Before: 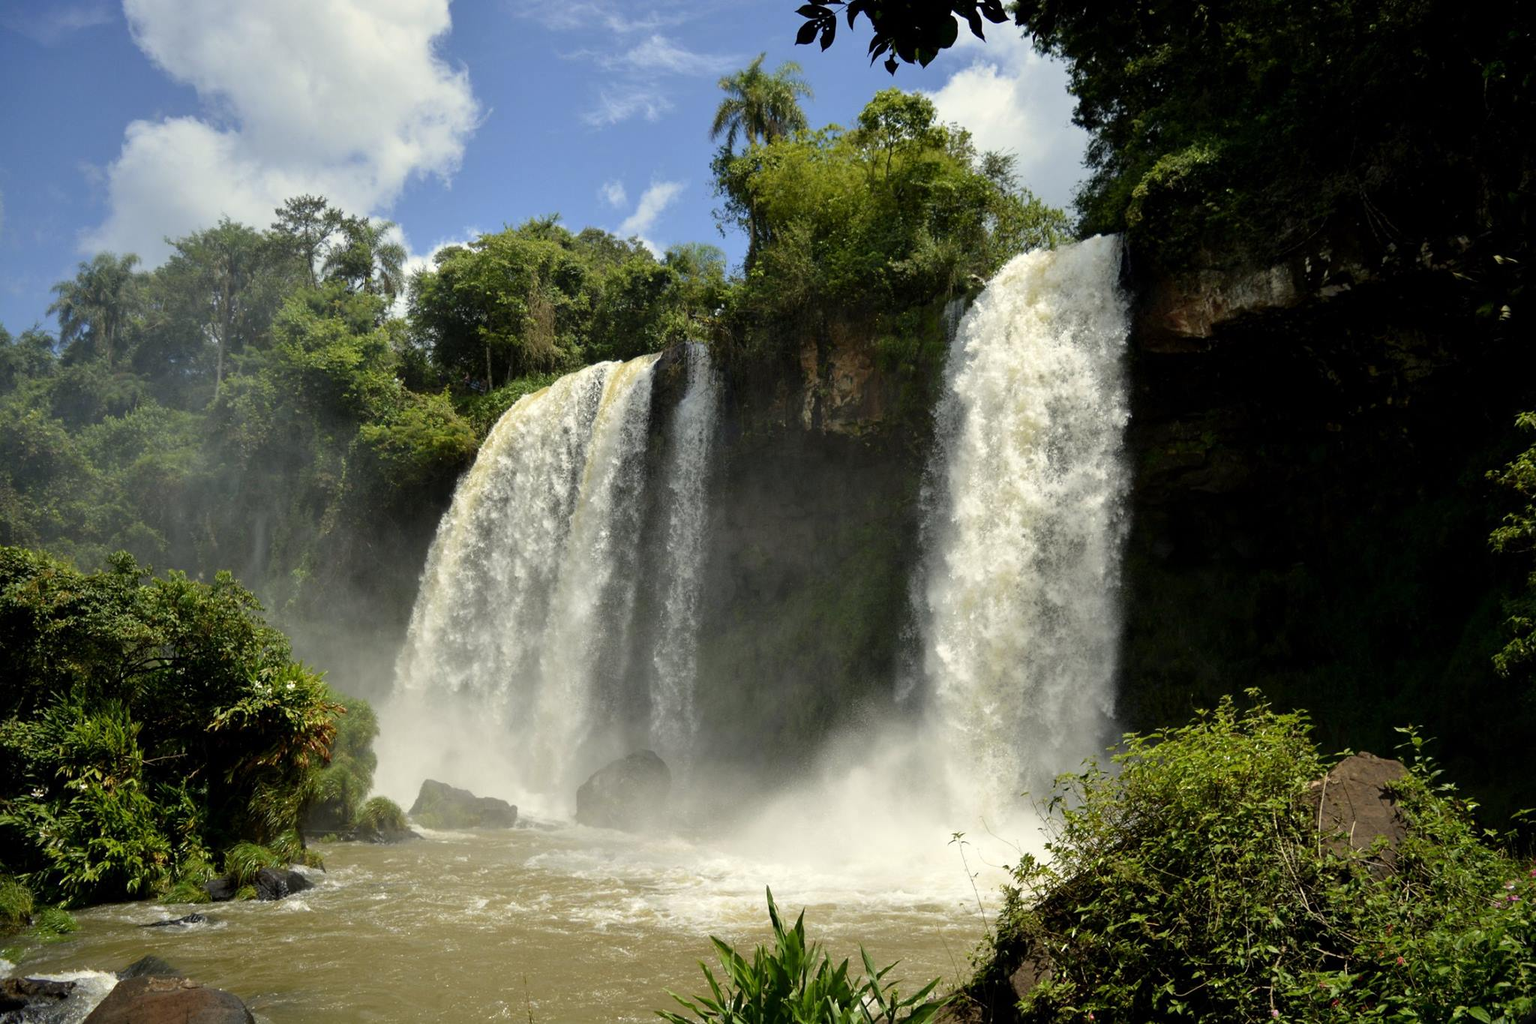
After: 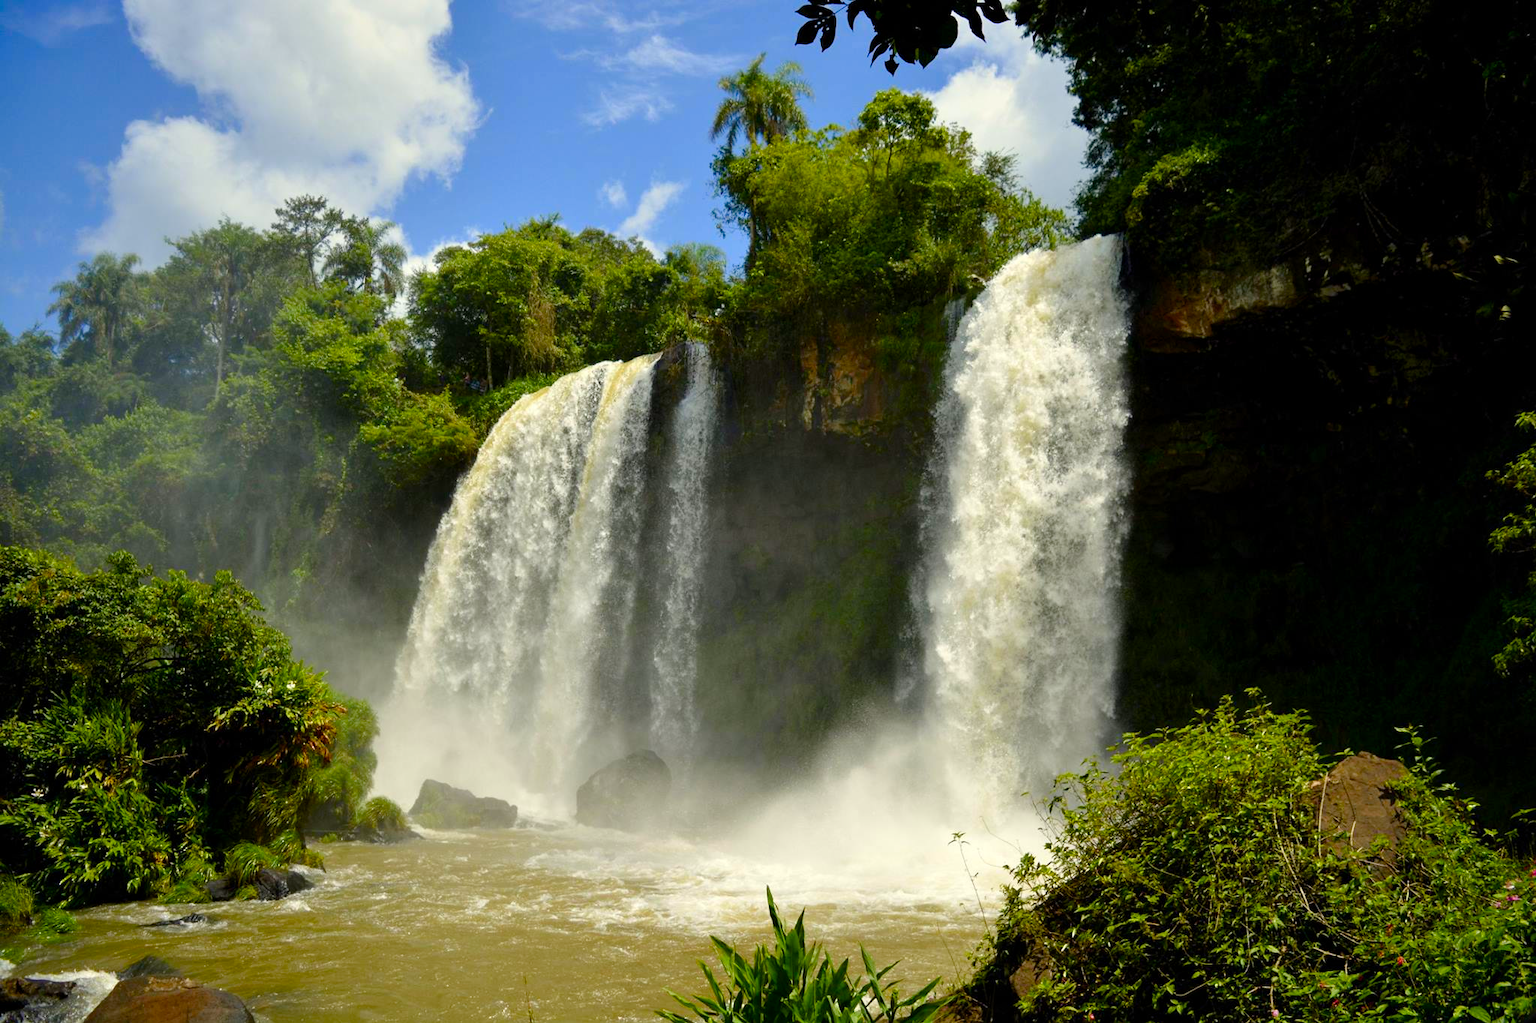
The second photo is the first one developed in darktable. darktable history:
contrast brightness saturation: contrast 0.08, saturation 0.2
color balance rgb: perceptual saturation grading › global saturation 35%, perceptual saturation grading › highlights -30%, perceptual saturation grading › shadows 35%, perceptual brilliance grading › global brilliance 3%, perceptual brilliance grading › highlights -3%, perceptual brilliance grading › shadows 3%
